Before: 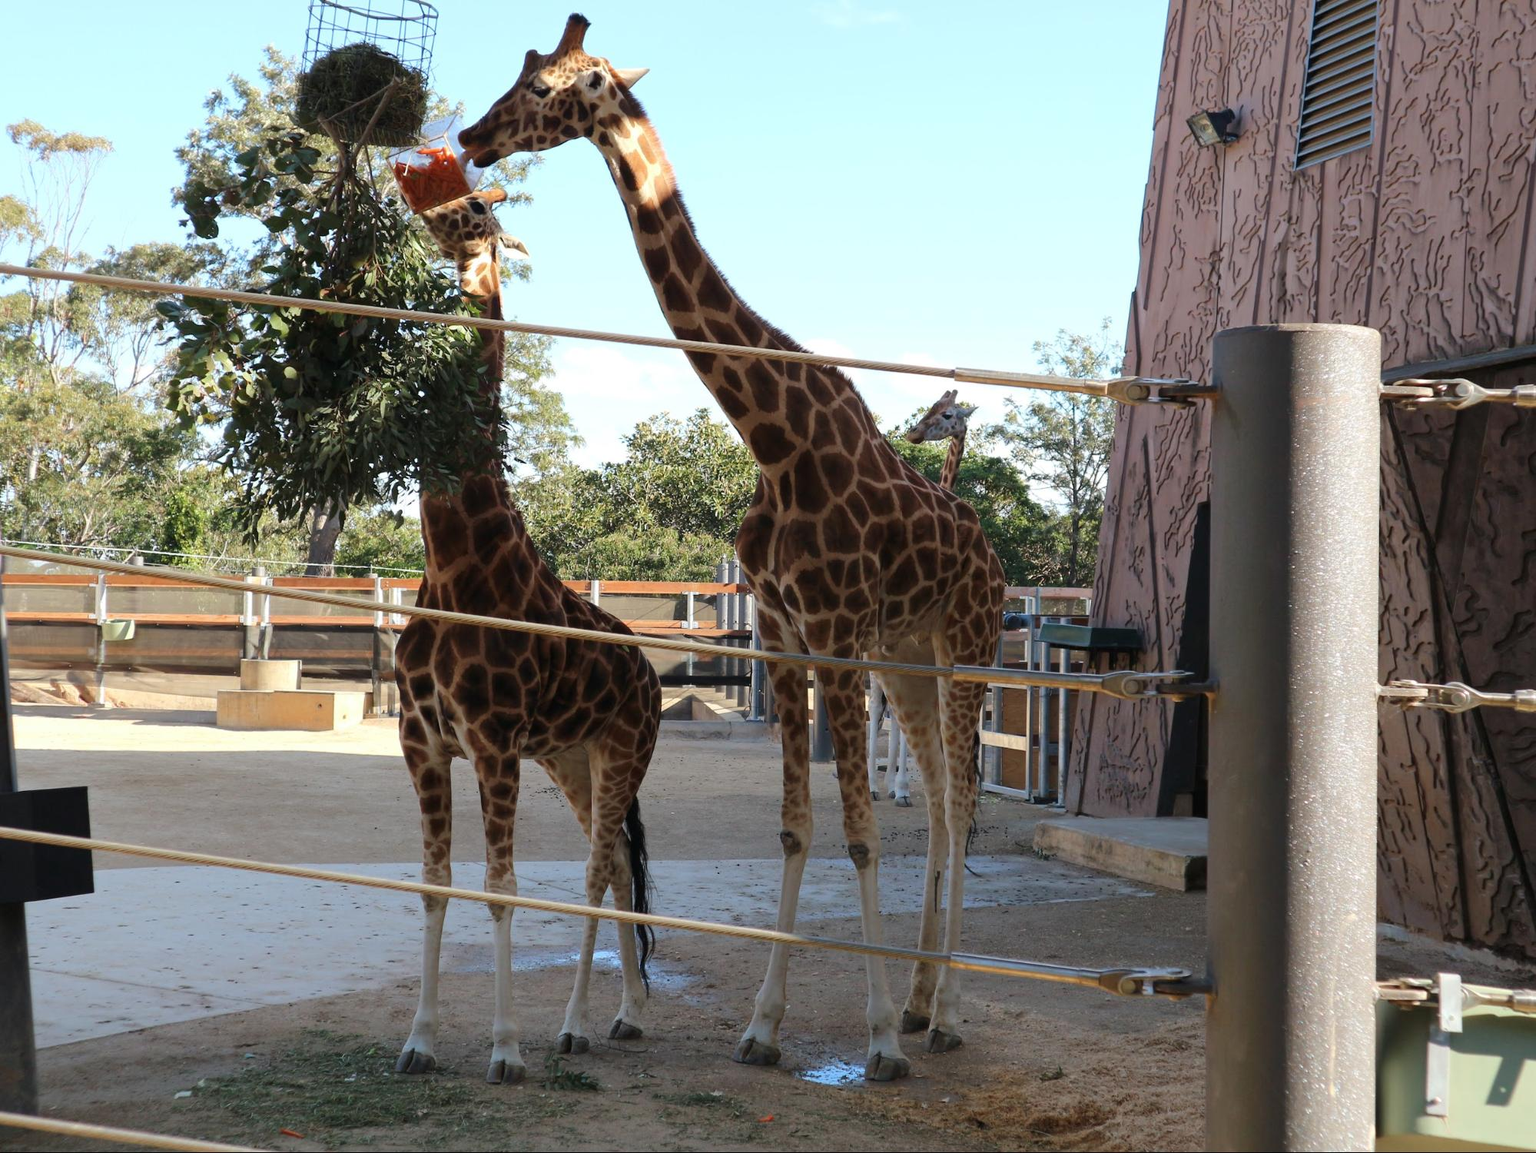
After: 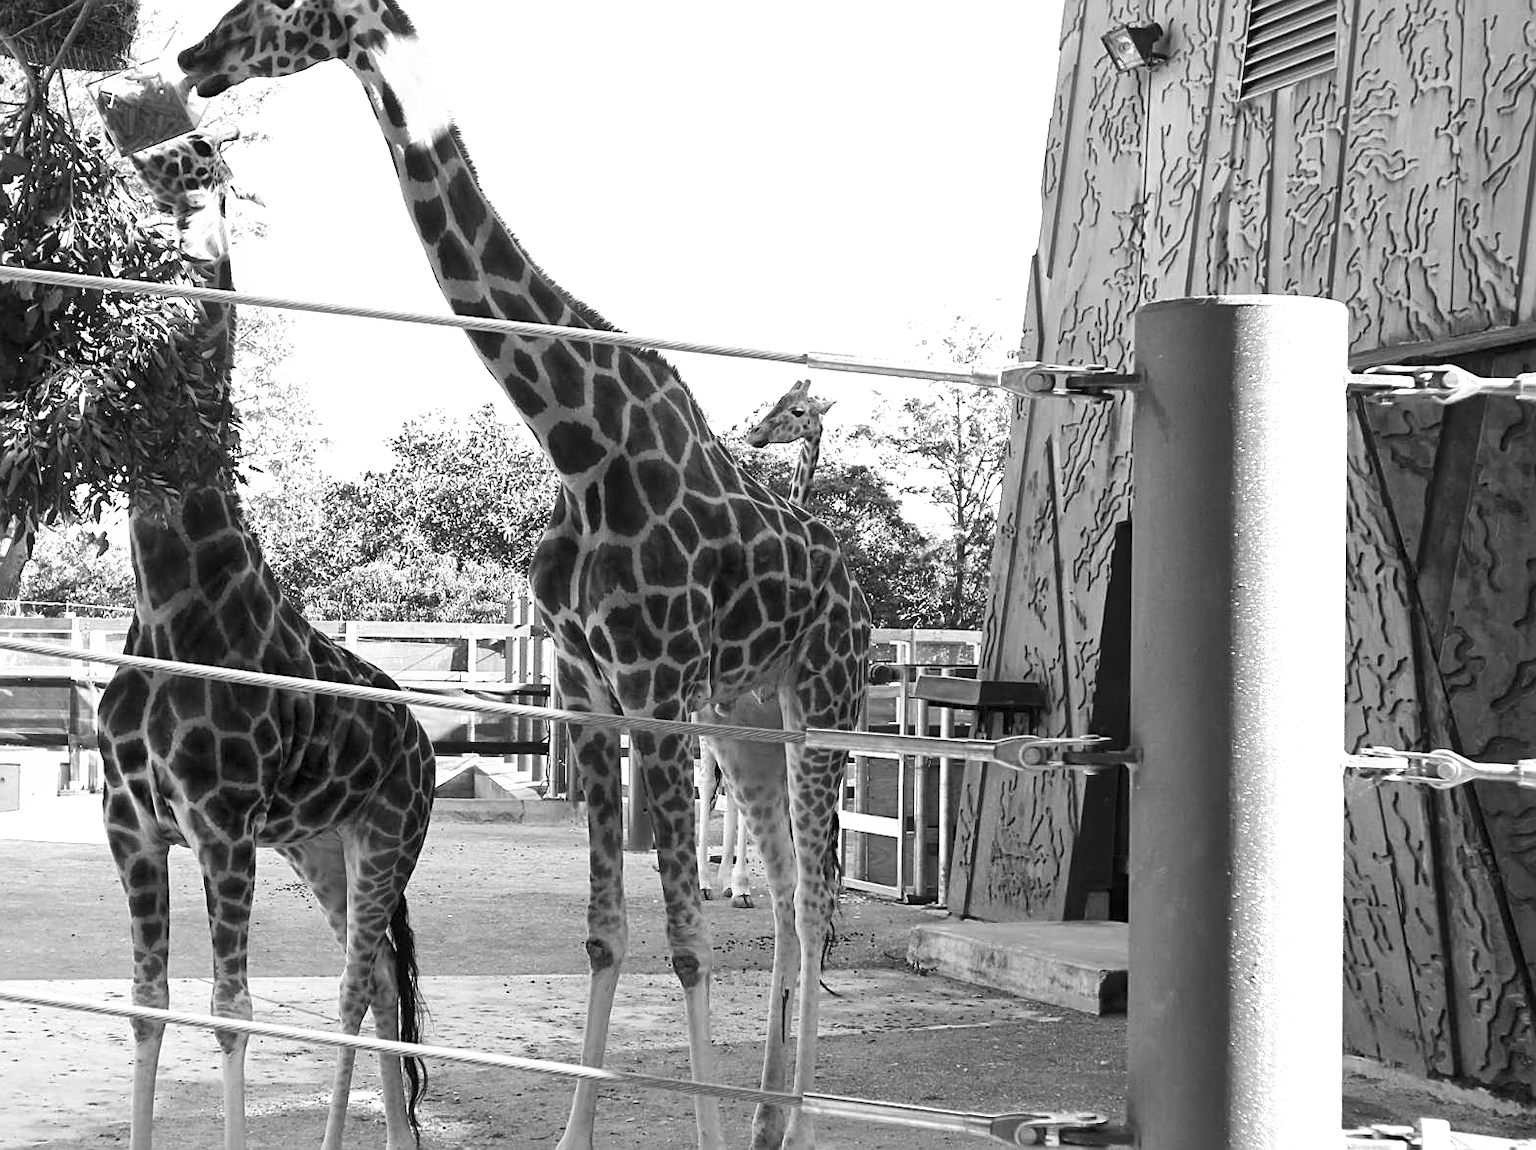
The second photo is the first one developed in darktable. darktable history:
crop and rotate: left 20.74%, top 7.912%, right 0.375%, bottom 13.378%
sharpen: on, module defaults
exposure: black level correction 0, exposure 1.173 EV, compensate exposure bias true, compensate highlight preservation false
local contrast: mode bilateral grid, contrast 20, coarseness 50, detail 141%, midtone range 0.2
velvia: strength 45%
monochrome: on, module defaults
